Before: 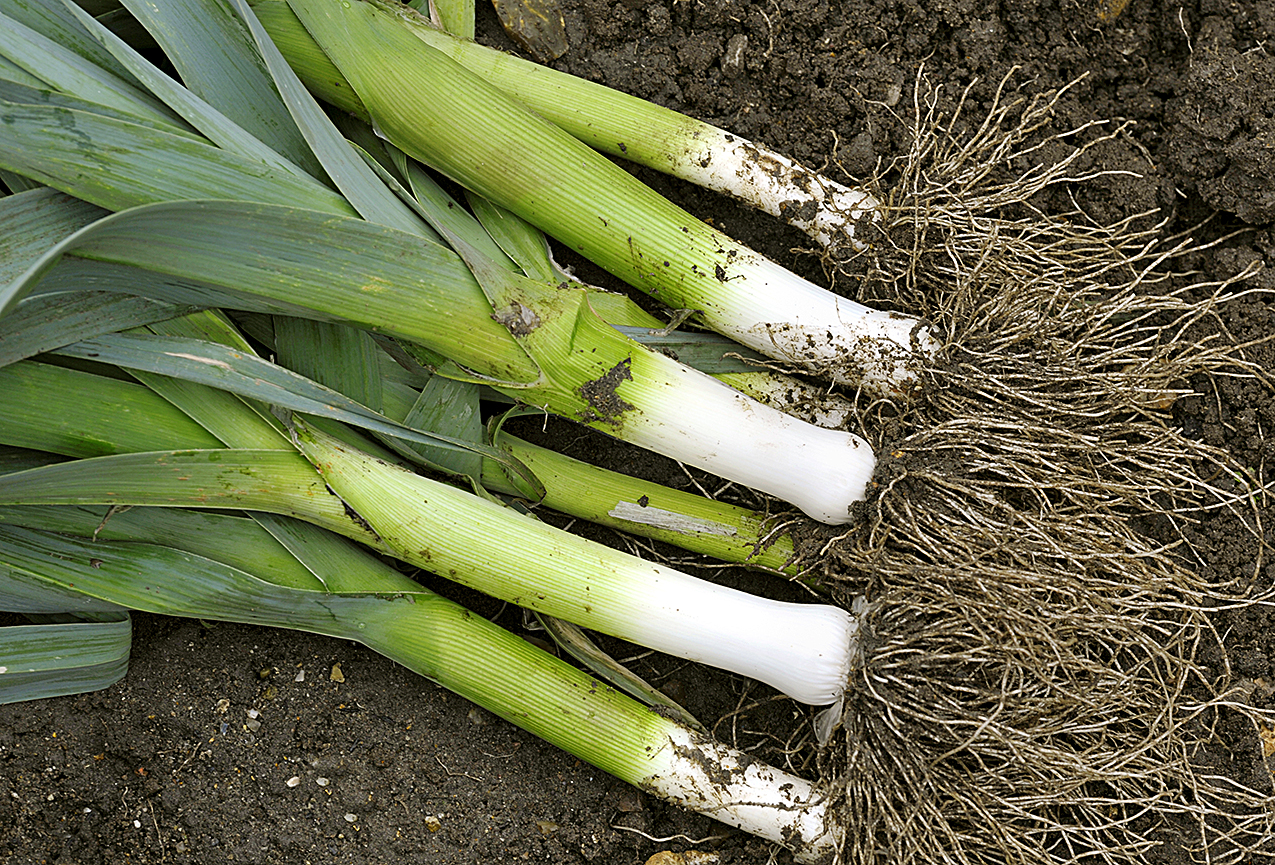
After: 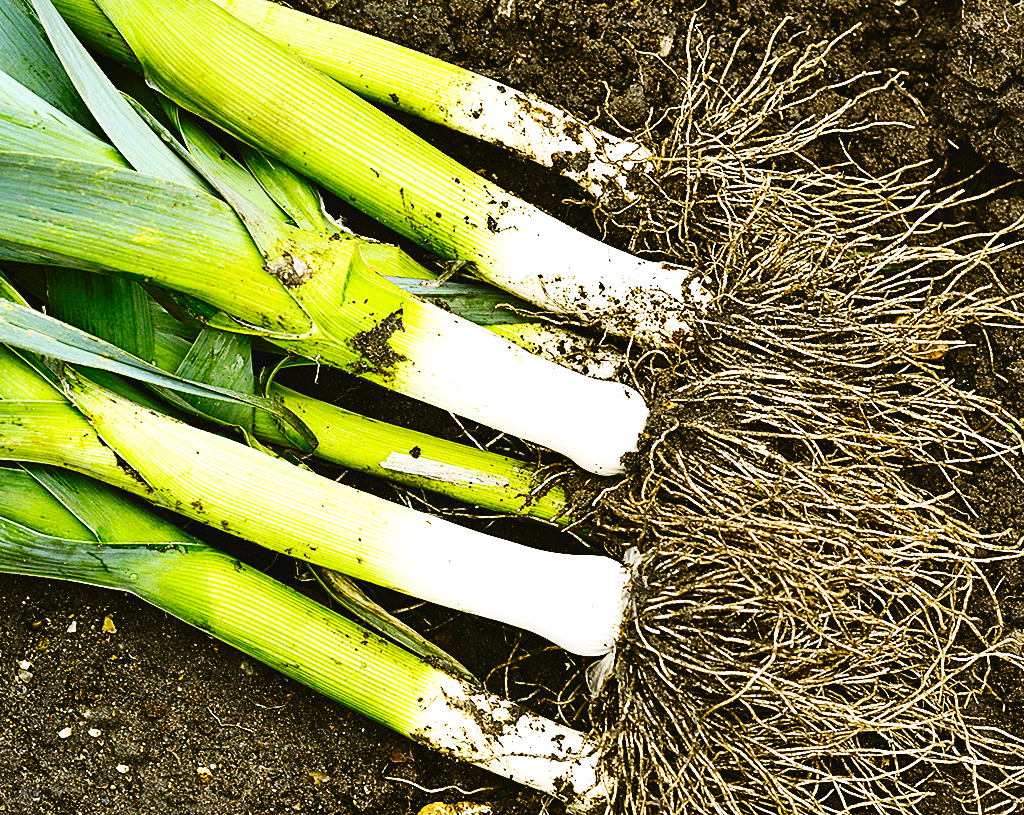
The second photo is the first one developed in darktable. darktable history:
base curve: curves: ch0 [(0, 0) (0.036, 0.025) (0.121, 0.166) (0.206, 0.329) (0.605, 0.79) (1, 1)], preserve colors none
contrast brightness saturation: contrast 0.276
color balance rgb: global offset › luminance 1.972%, linear chroma grading › global chroma 15.064%, perceptual saturation grading › global saturation 44.541%, perceptual saturation grading › highlights -50.404%, perceptual saturation grading › shadows 30.562%, perceptual brilliance grading › global brilliance 20.442%, perceptual brilliance grading › shadows -39.514%, global vibrance 14.569%
crop and rotate: left 17.96%, top 5.76%, right 1.668%
shadows and highlights: radius 336.62, shadows 29.14, soften with gaussian
